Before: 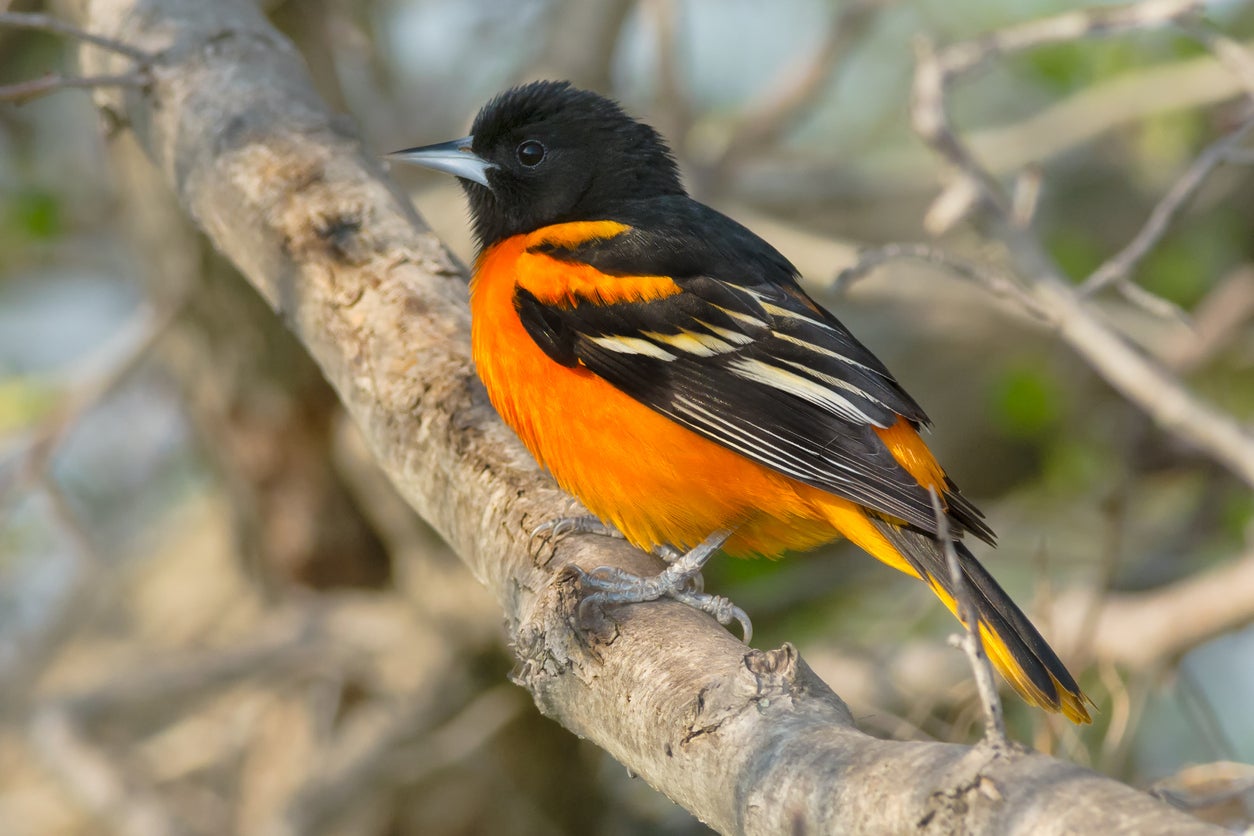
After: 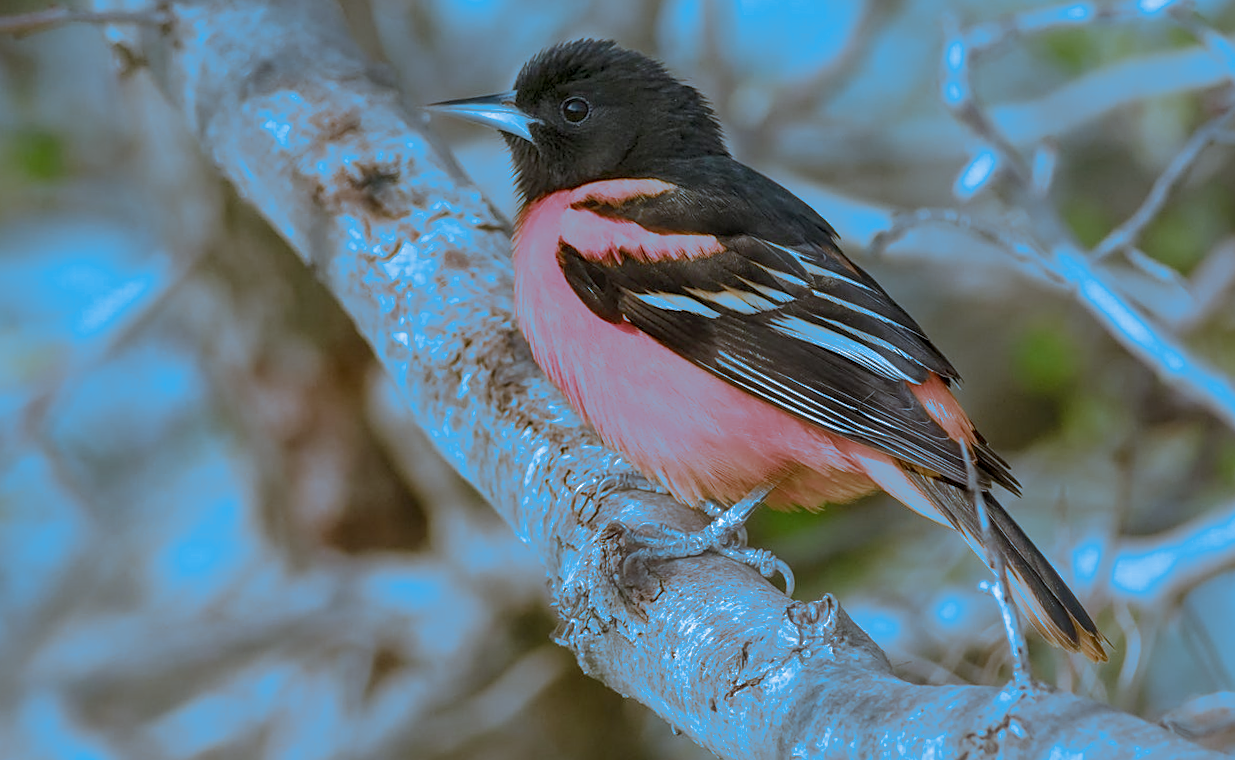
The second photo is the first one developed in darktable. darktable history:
local contrast: on, module defaults
shadows and highlights: on, module defaults
rotate and perspective: rotation -0.013°, lens shift (vertical) -0.027, lens shift (horizontal) 0.178, crop left 0.016, crop right 0.989, crop top 0.082, crop bottom 0.918
sharpen: on, module defaults
split-toning: shadows › hue 220°, shadows › saturation 0.64, highlights › hue 220°, highlights › saturation 0.64, balance 0, compress 5.22%
